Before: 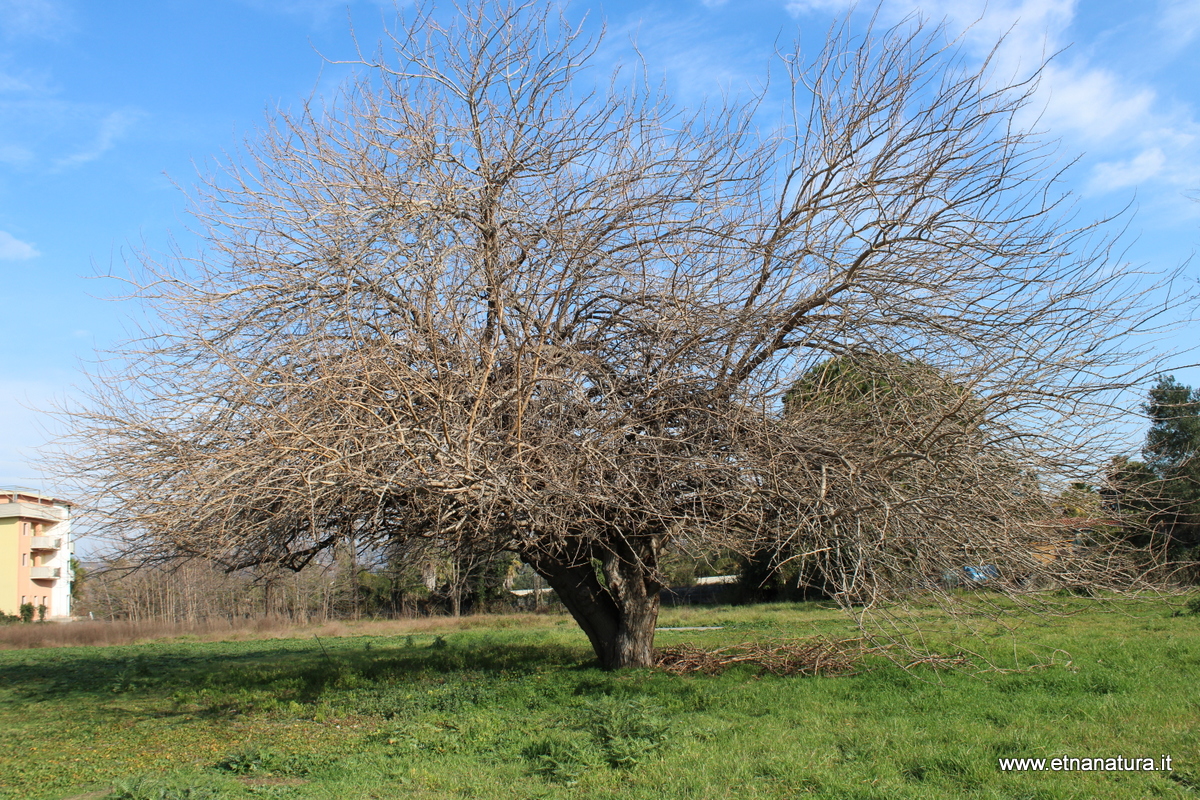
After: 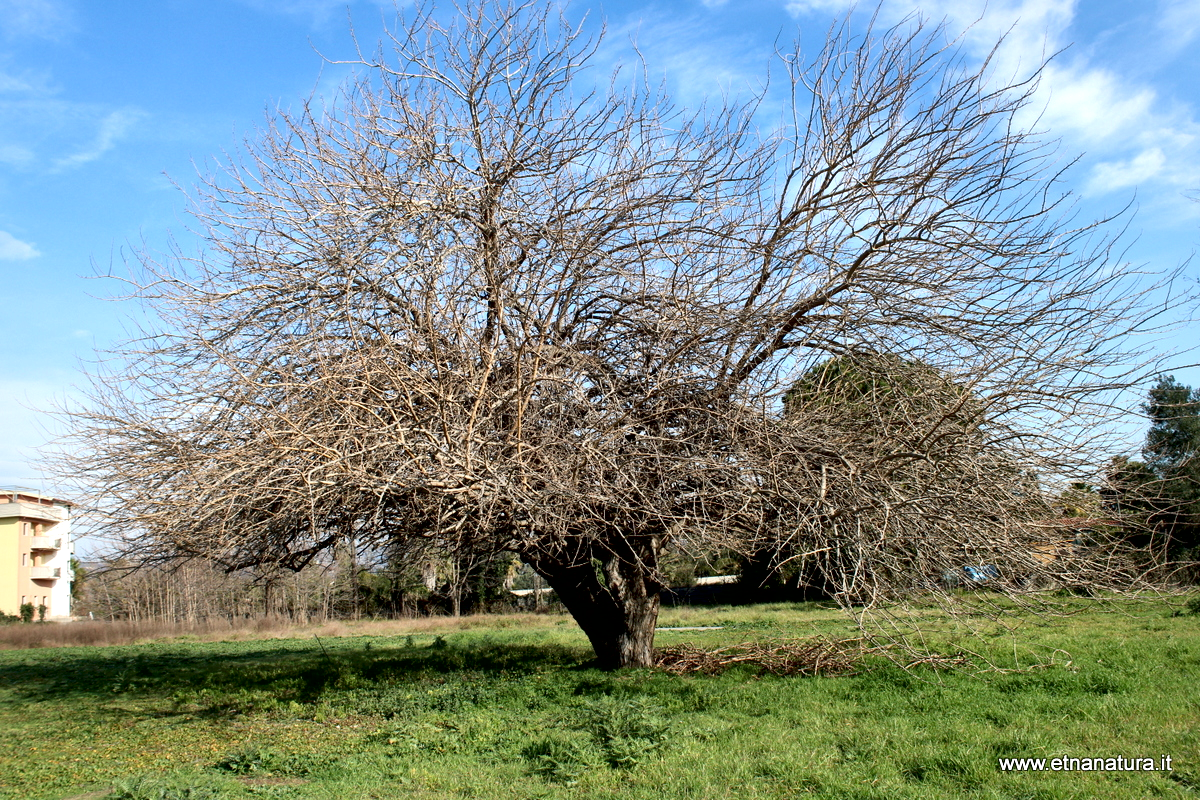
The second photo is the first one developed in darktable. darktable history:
local contrast: mode bilateral grid, contrast 70, coarseness 75, detail 180%, midtone range 0.2
exposure: black level correction 0.007, exposure 0.093 EV, compensate highlight preservation false
